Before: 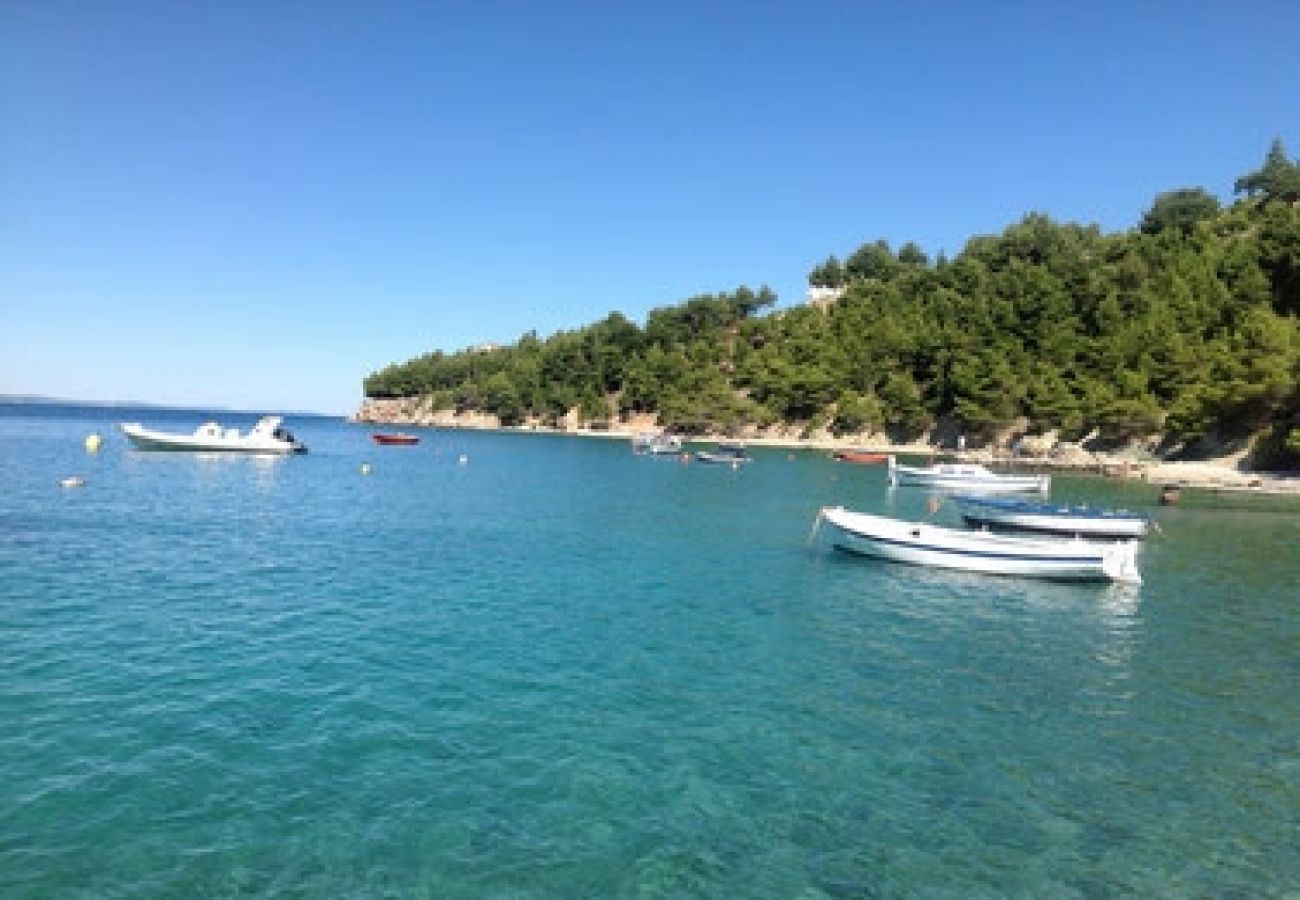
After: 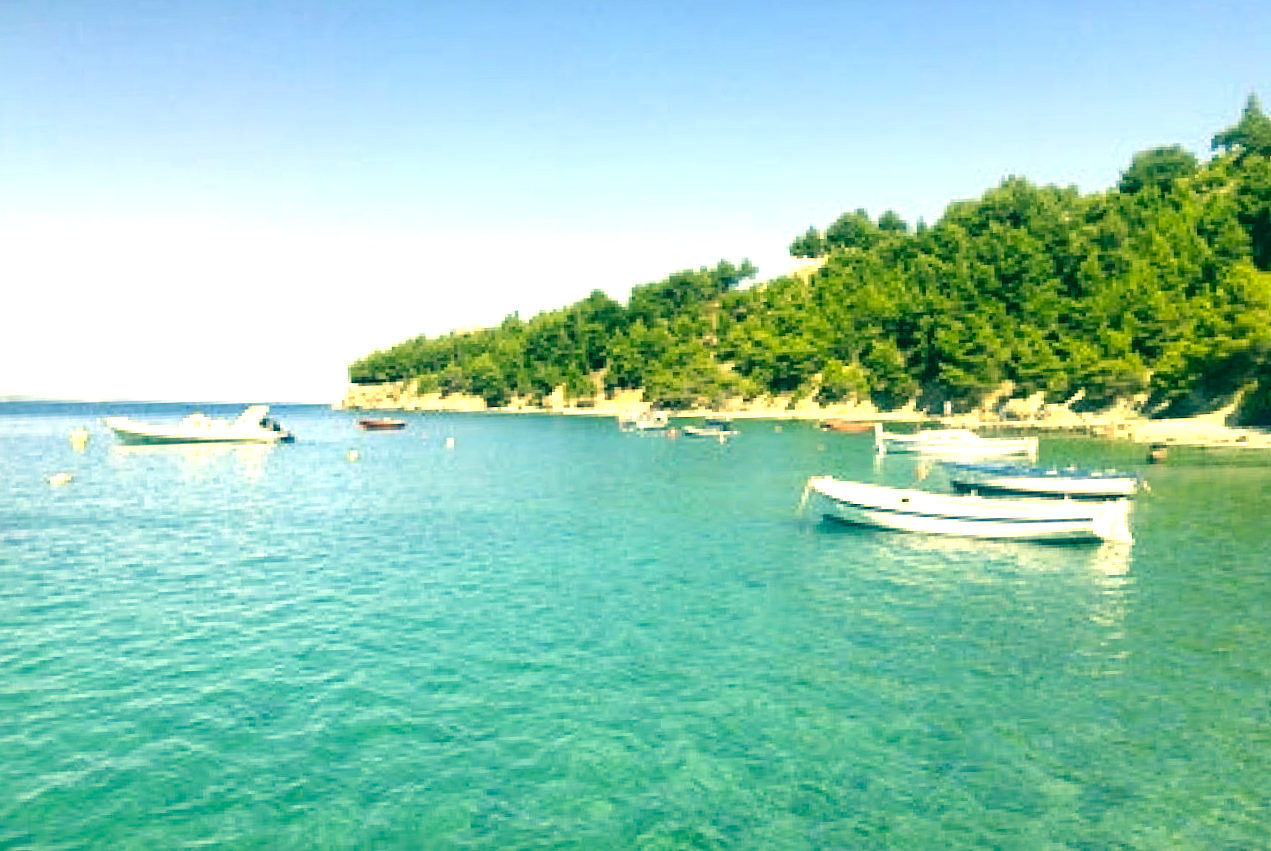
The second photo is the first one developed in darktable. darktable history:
color correction: highlights a* 1.83, highlights b* 34.02, shadows a* -36.68, shadows b* -5.48
rotate and perspective: rotation -2°, crop left 0.022, crop right 0.978, crop top 0.049, crop bottom 0.951
exposure: black level correction 0, exposure 1.2 EV, compensate exposure bias true, compensate highlight preservation false
